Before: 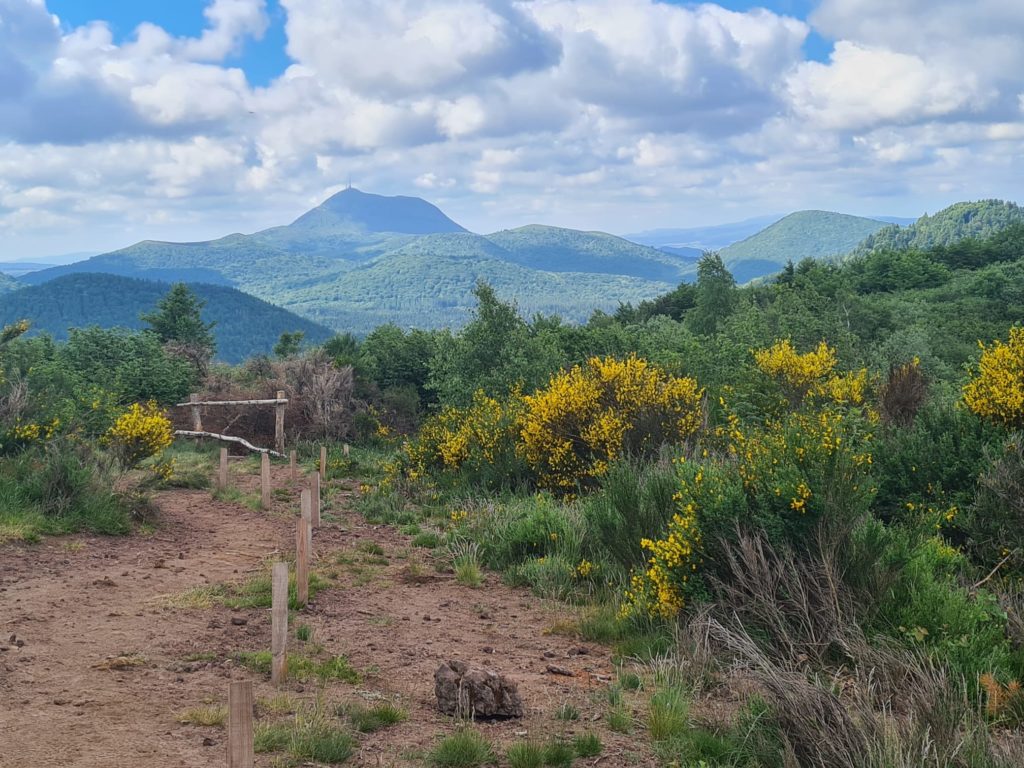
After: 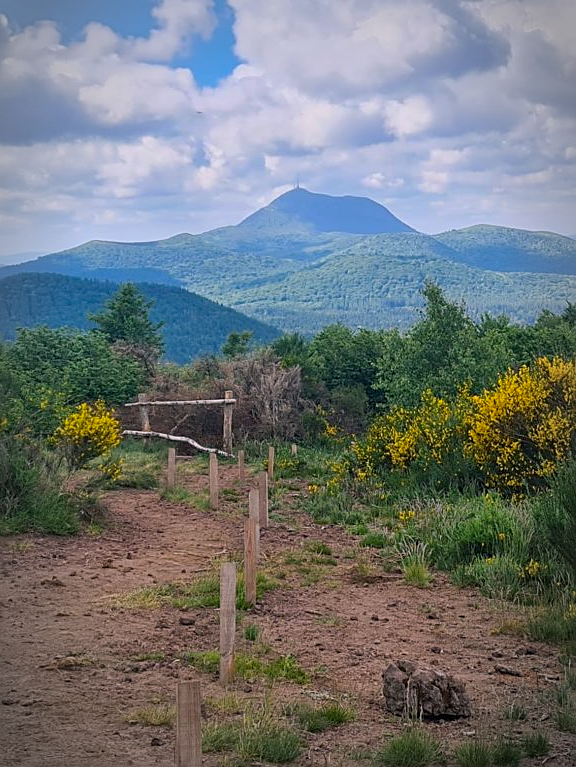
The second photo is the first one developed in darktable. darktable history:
vignetting: automatic ratio true
white balance: red 1, blue 1
crop: left 5.114%, right 38.589%
sharpen: on, module defaults
color balance rgb: shadows lift › chroma 2%, shadows lift › hue 217.2°, power › chroma 0.25%, power › hue 60°, highlights gain › chroma 1.5%, highlights gain › hue 309.6°, global offset › luminance -0.25%, perceptual saturation grading › global saturation 15%, global vibrance 15%
exposure: exposure -0.177 EV, compensate highlight preservation false
